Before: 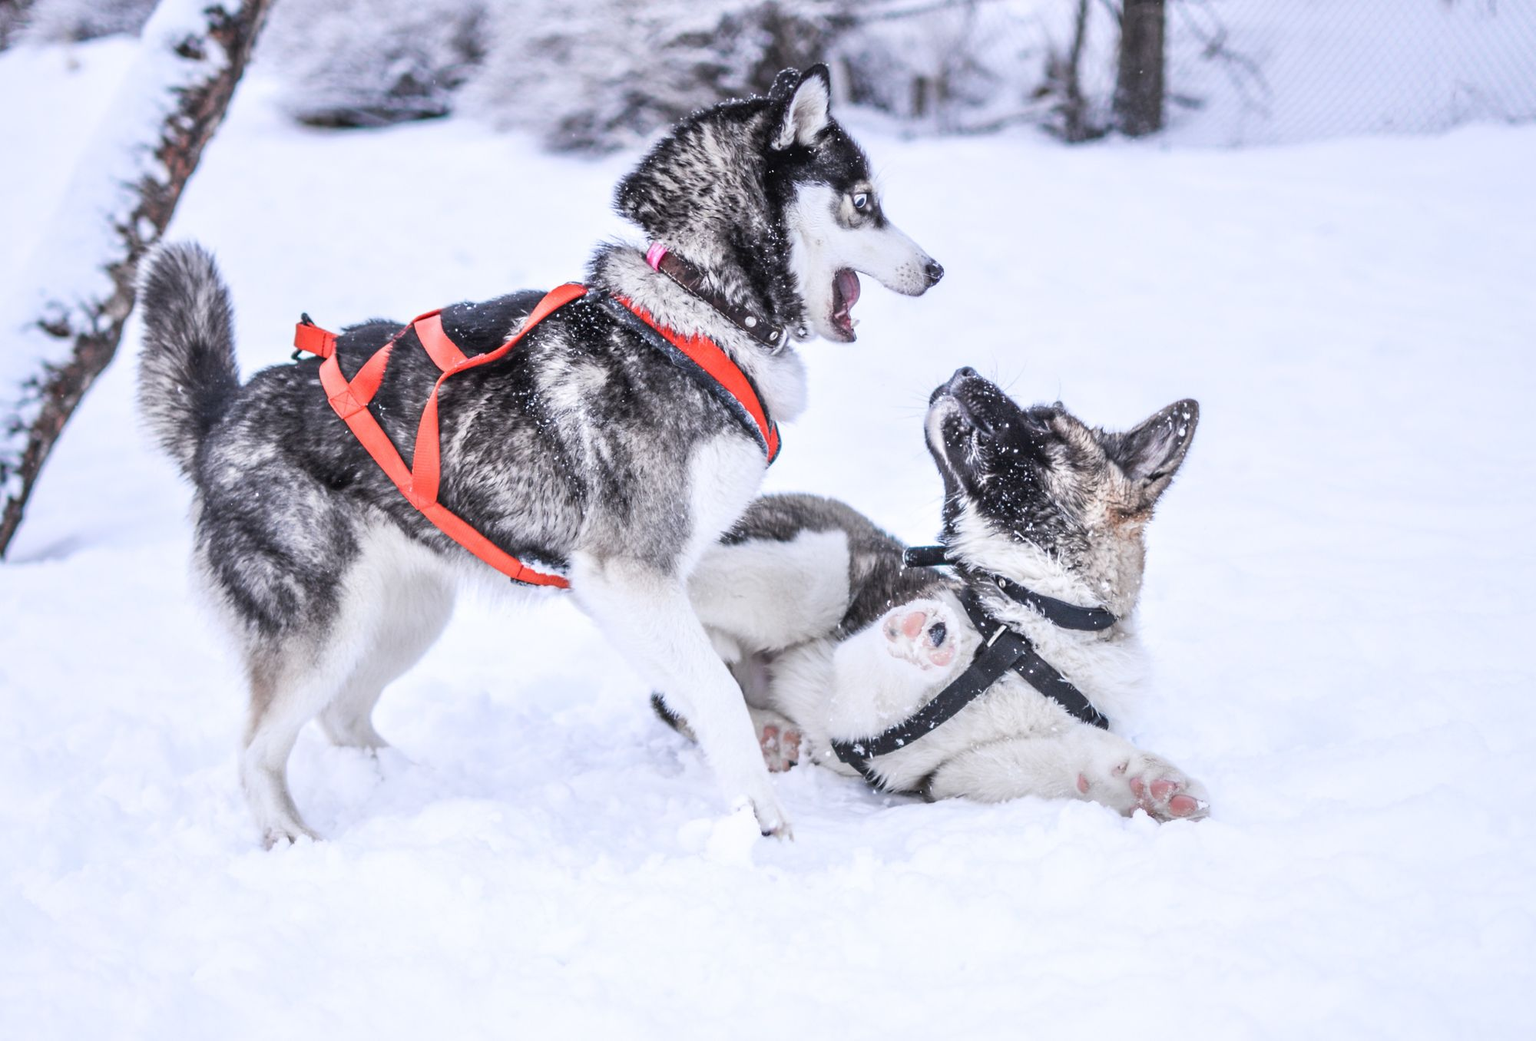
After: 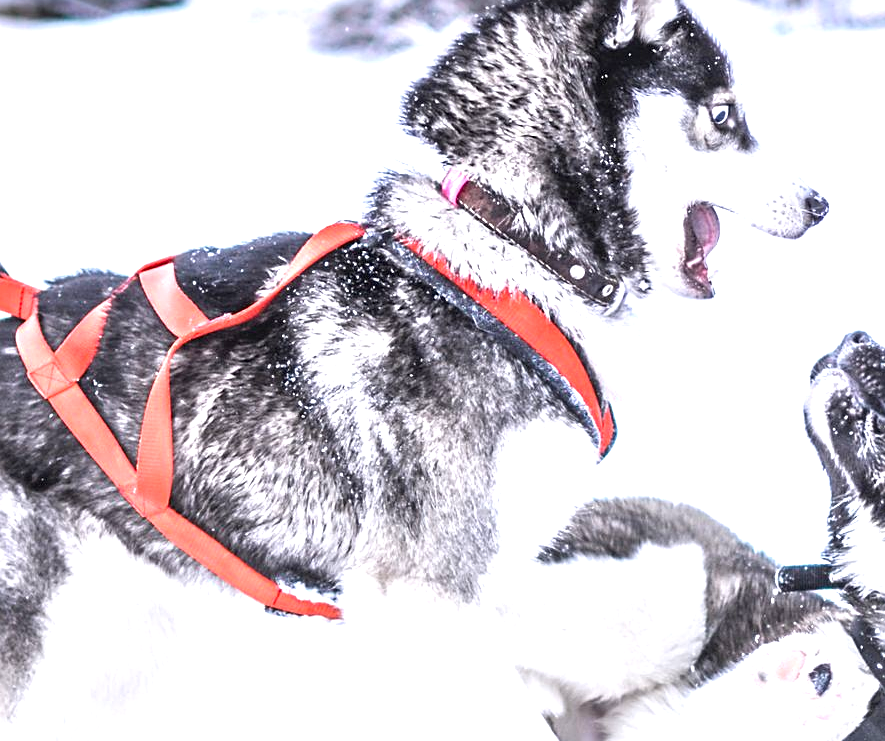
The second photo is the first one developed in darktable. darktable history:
crop: left 20.029%, top 10.888%, right 35.686%, bottom 34.465%
sharpen: on, module defaults
exposure: exposure 0.914 EV, compensate exposure bias true, compensate highlight preservation false
